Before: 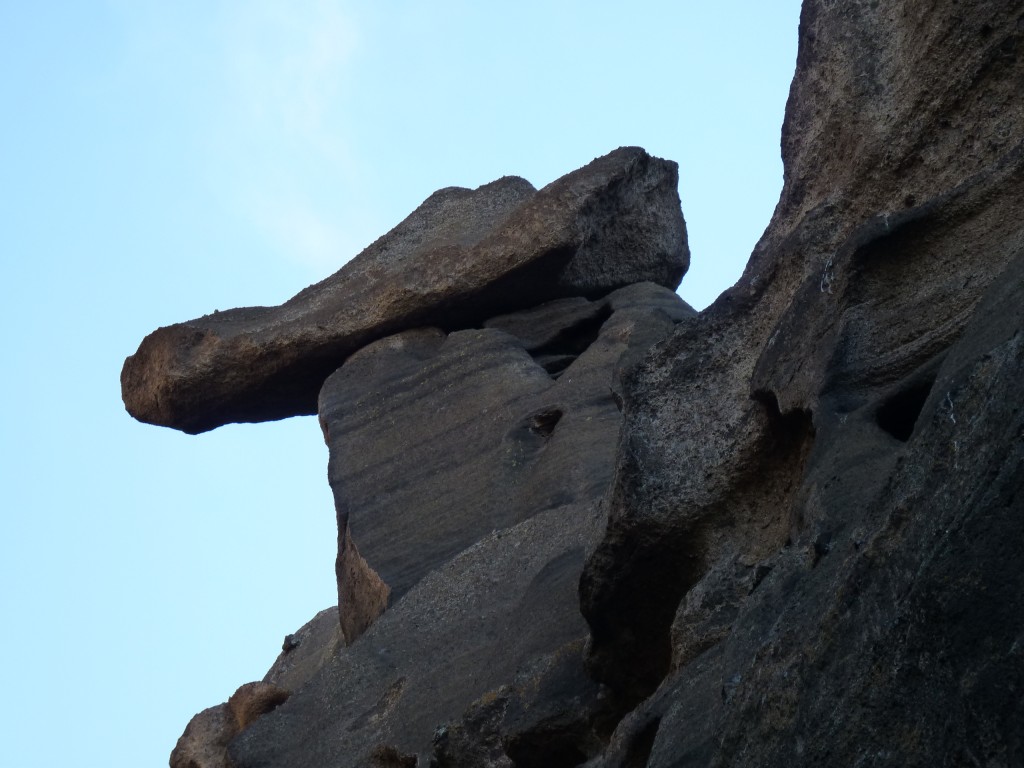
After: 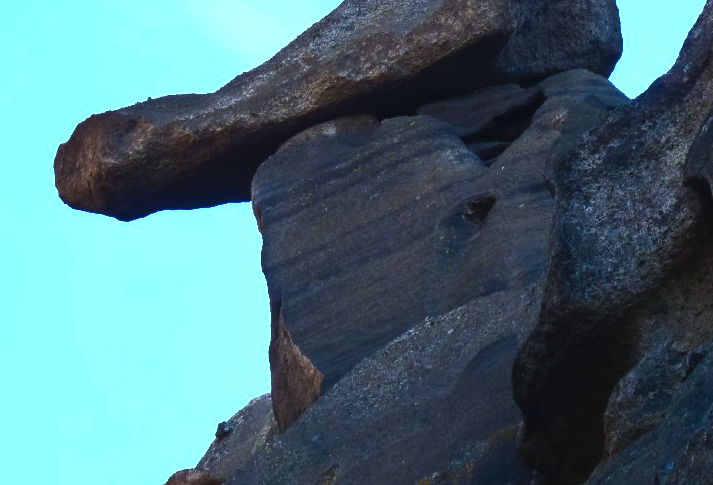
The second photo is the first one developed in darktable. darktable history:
crop: left 6.546%, top 27.758%, right 23.758%, bottom 9.083%
contrast brightness saturation: contrast 0.821, brightness 0.607, saturation 0.609
color calibration: x 0.372, y 0.386, temperature 4286.84 K
